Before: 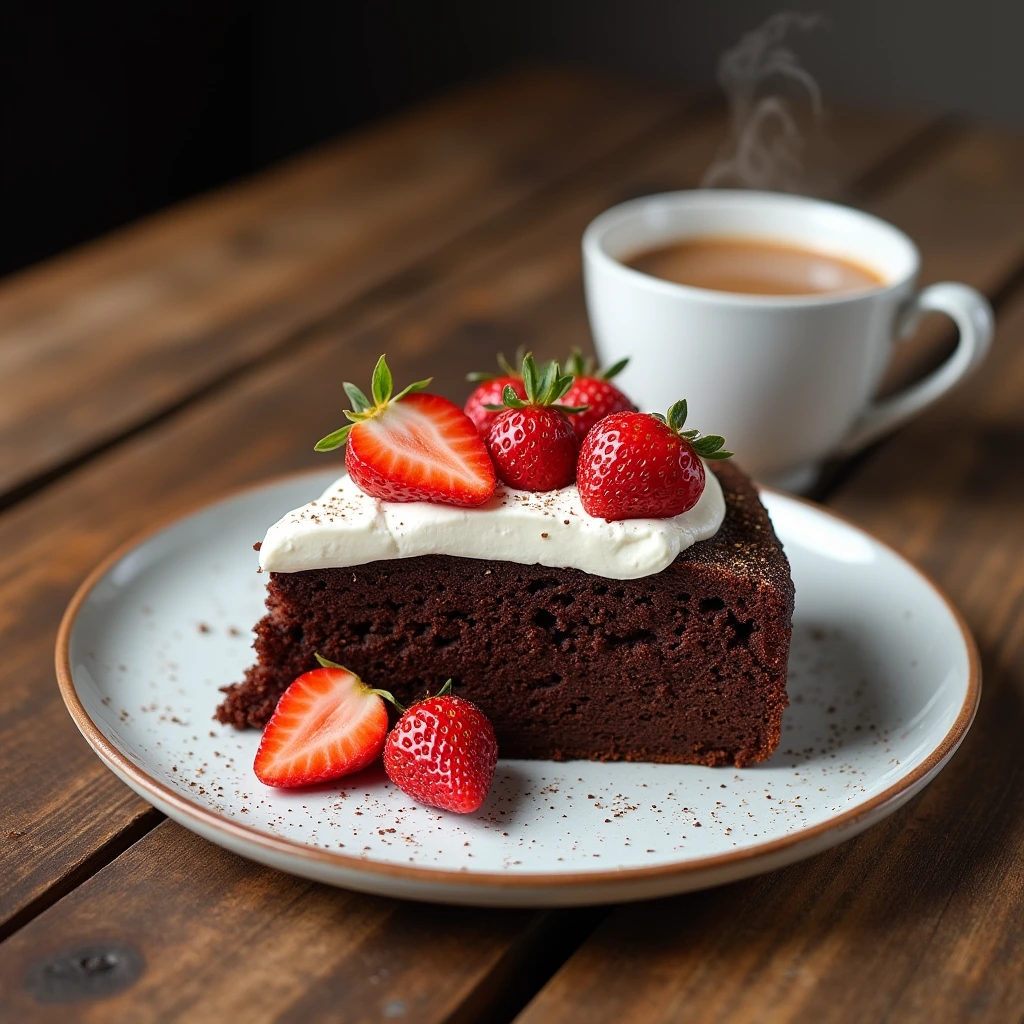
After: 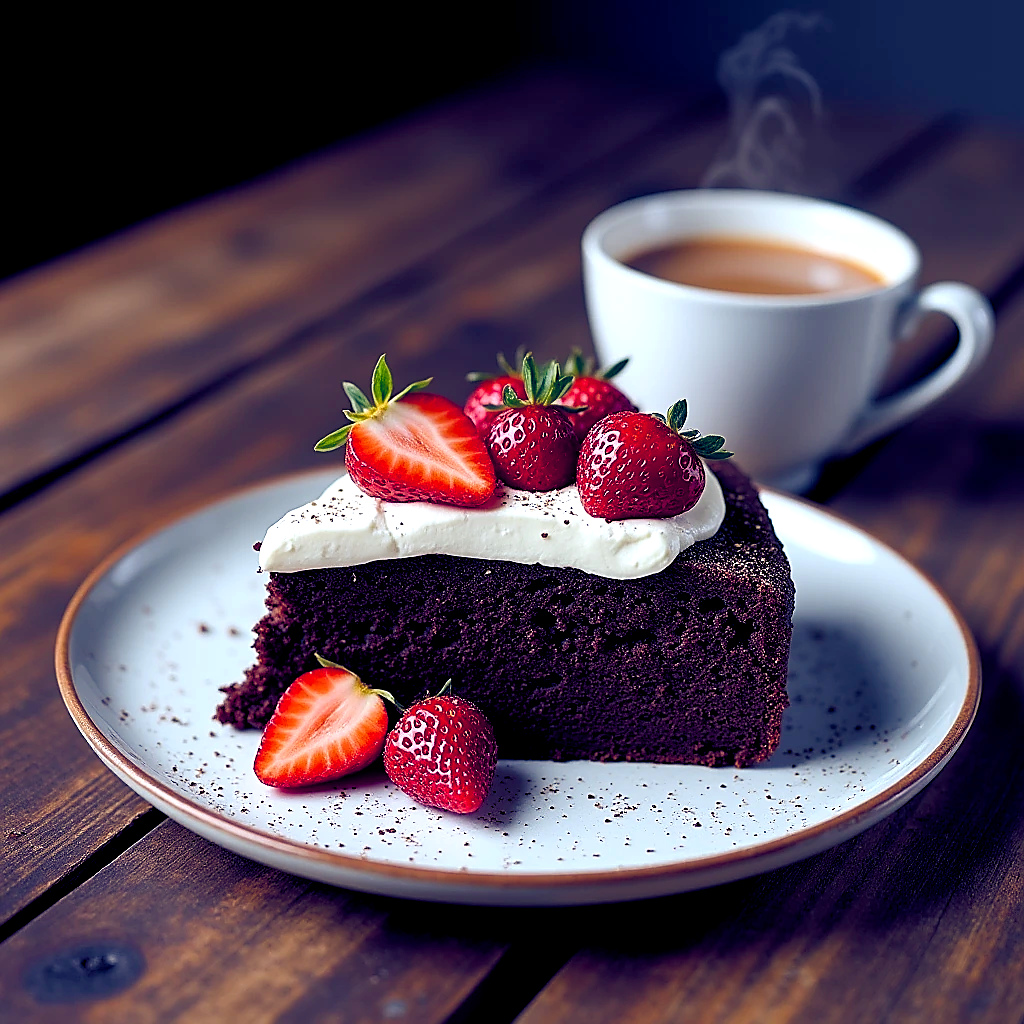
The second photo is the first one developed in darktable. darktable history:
sharpen: radius 1.4, amount 1.25, threshold 0.7
color balance rgb: shadows lift › luminance -41.13%, shadows lift › chroma 14.13%, shadows lift › hue 260°, power › luminance -3.76%, power › chroma 0.56%, power › hue 40.37°, highlights gain › luminance 16.81%, highlights gain › chroma 2.94%, highlights gain › hue 260°, global offset › luminance -0.29%, global offset › chroma 0.31%, global offset › hue 260°, perceptual saturation grading › global saturation 20%, perceptual saturation grading › highlights -13.92%, perceptual saturation grading › shadows 50%
